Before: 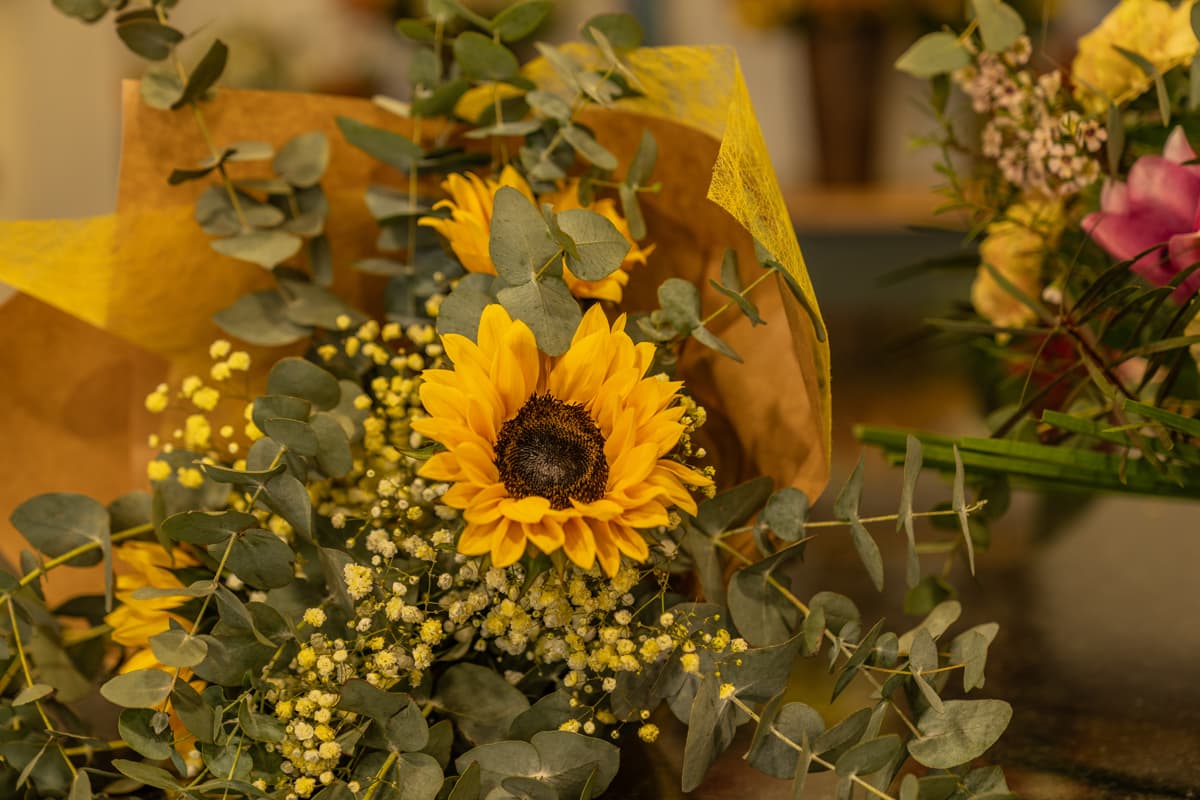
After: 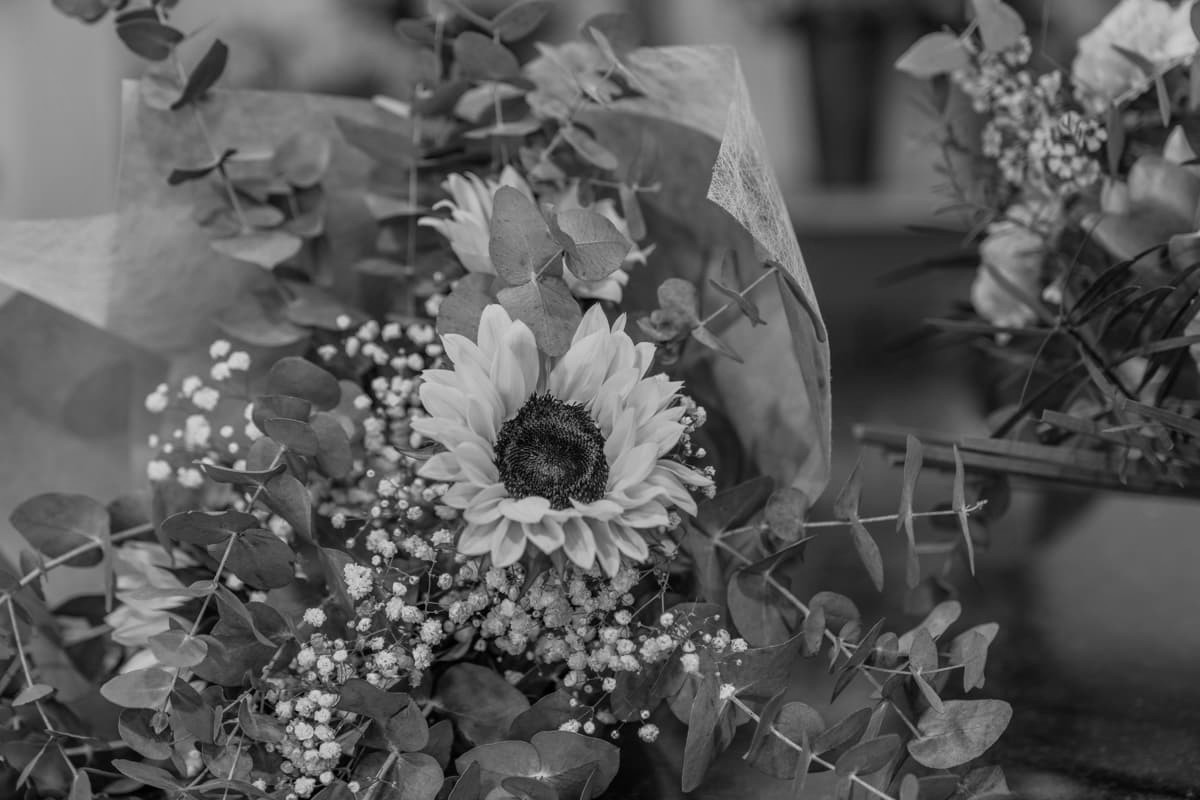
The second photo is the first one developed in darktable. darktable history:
monochrome: a 1.94, b -0.638
shadows and highlights: shadows -23.08, highlights 46.15, soften with gaussian
